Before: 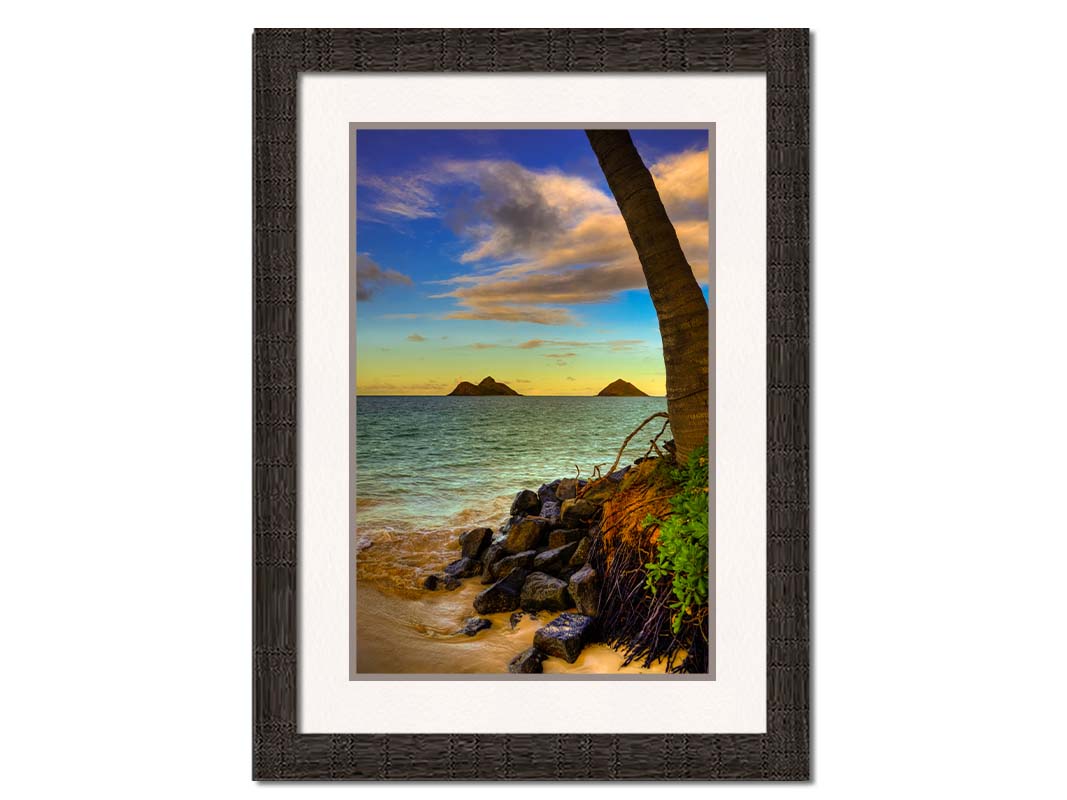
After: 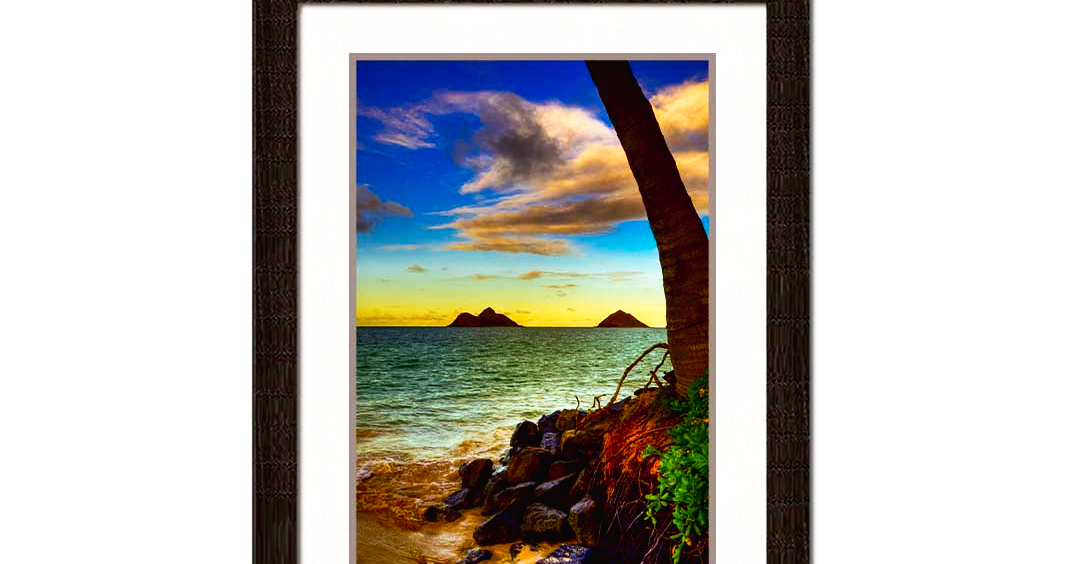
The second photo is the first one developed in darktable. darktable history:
exposure: black level correction 0.009, exposure 0.115 EV, compensate highlight preservation false
contrast brightness saturation: contrast 0.097, brightness -0.273, saturation 0.141
haze removal: strength 0.249, distance 0.255, compatibility mode true, adaptive false
crop and rotate: top 8.709%, bottom 20.781%
tone curve: curves: ch0 [(0, 0.017) (0.259, 0.344) (0.593, 0.778) (0.786, 0.931) (1, 0.999)]; ch1 [(0, 0) (0.405, 0.387) (0.442, 0.47) (0.492, 0.5) (0.511, 0.503) (0.548, 0.596) (0.7, 0.795) (1, 1)]; ch2 [(0, 0) (0.411, 0.433) (0.5, 0.504) (0.535, 0.581) (1, 1)], preserve colors none
